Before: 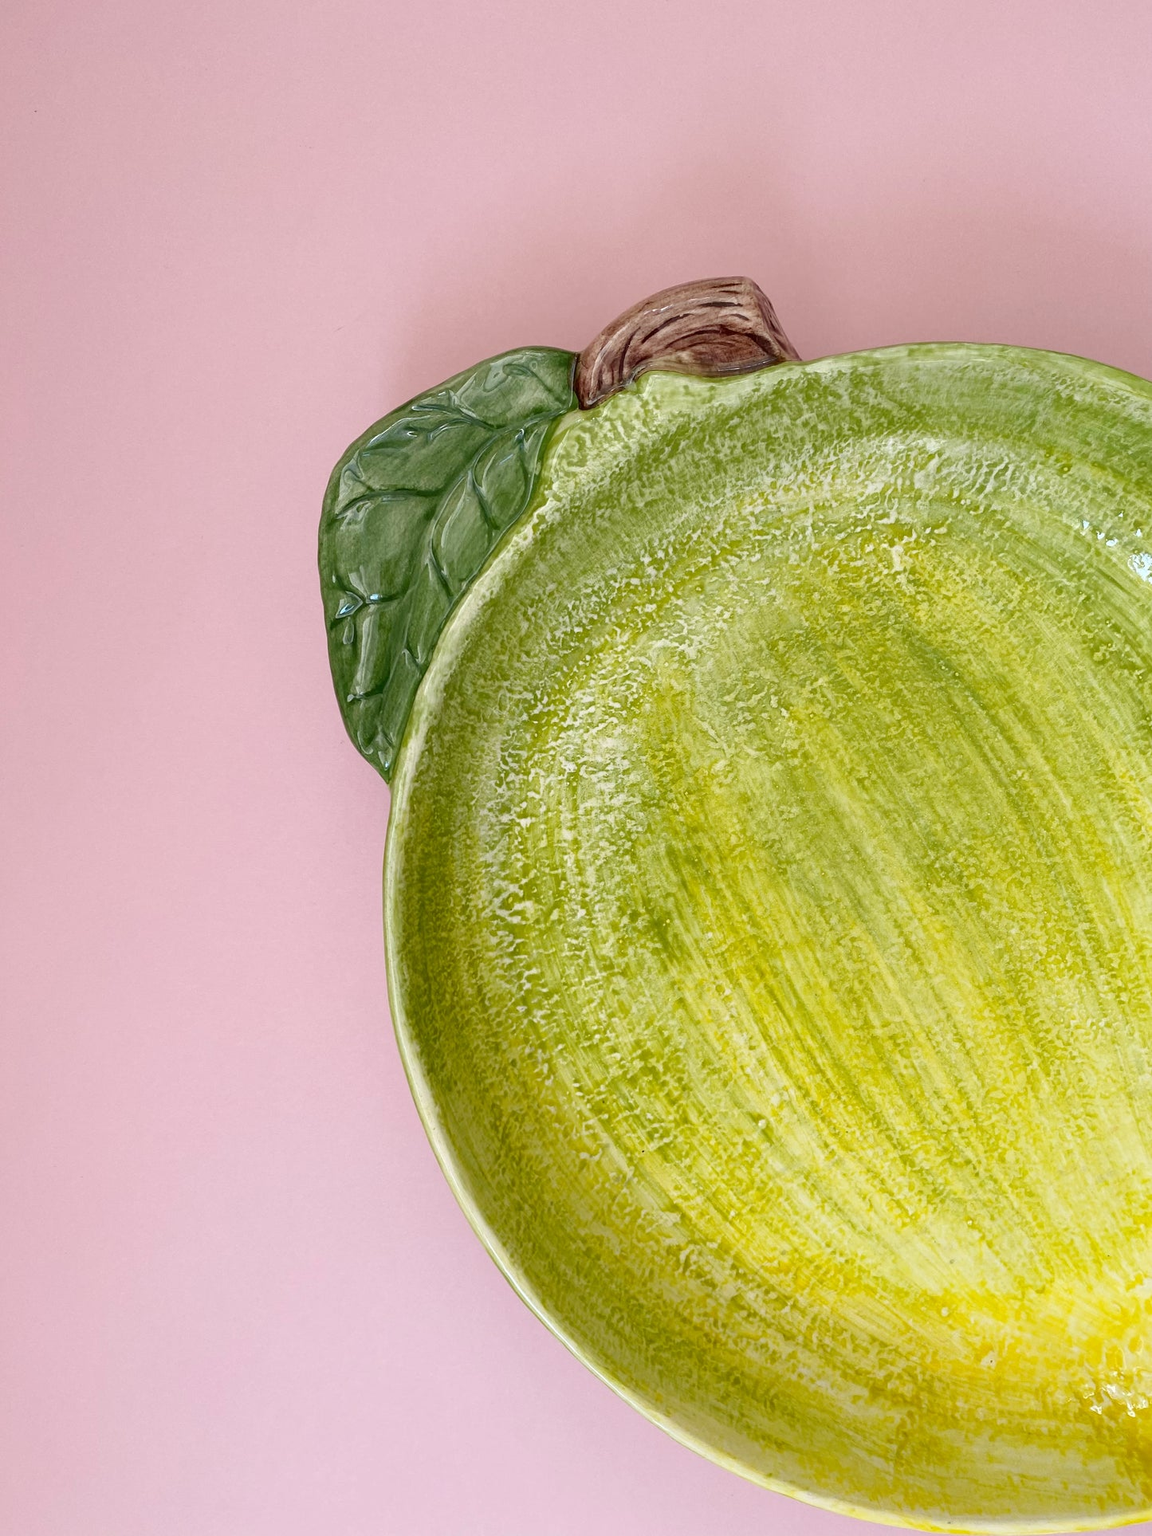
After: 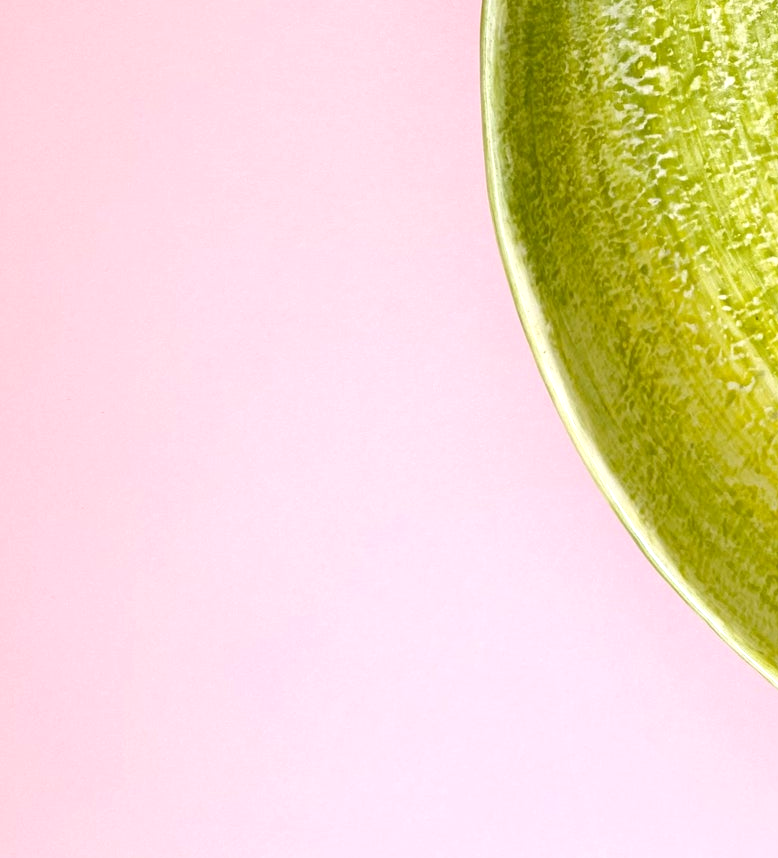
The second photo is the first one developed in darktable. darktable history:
exposure: black level correction 0.001, exposure 0.499 EV, compensate highlight preservation false
crop and rotate: top 55.252%, right 46.157%, bottom 0.211%
tone equalizer: mask exposure compensation -0.492 EV
